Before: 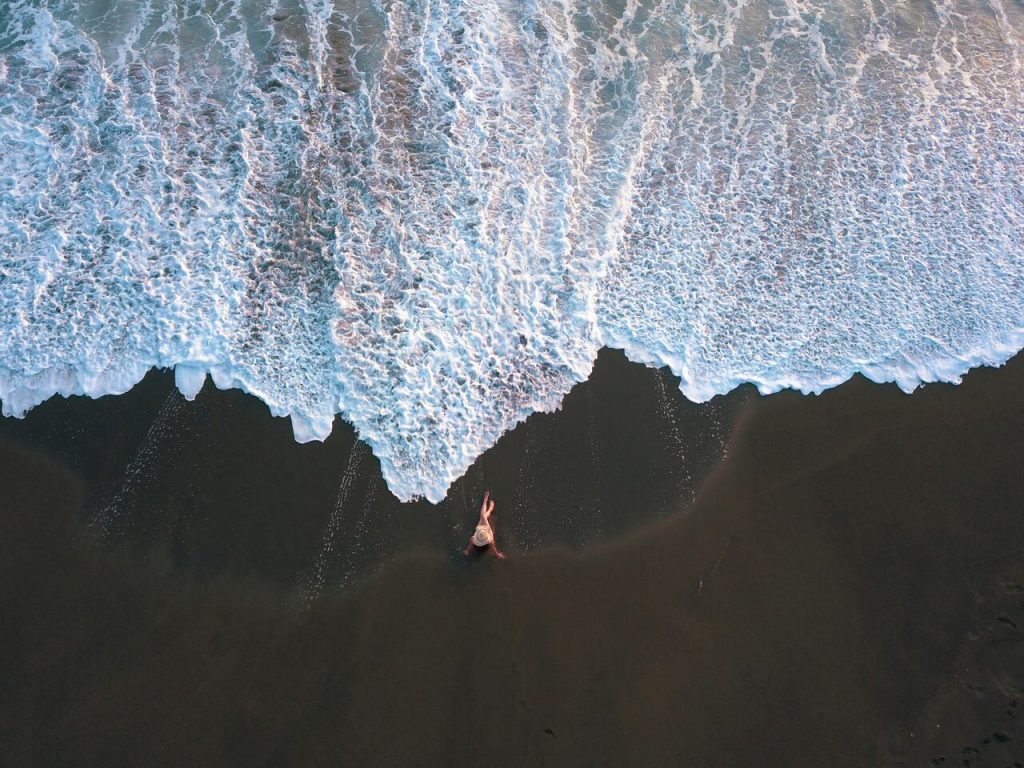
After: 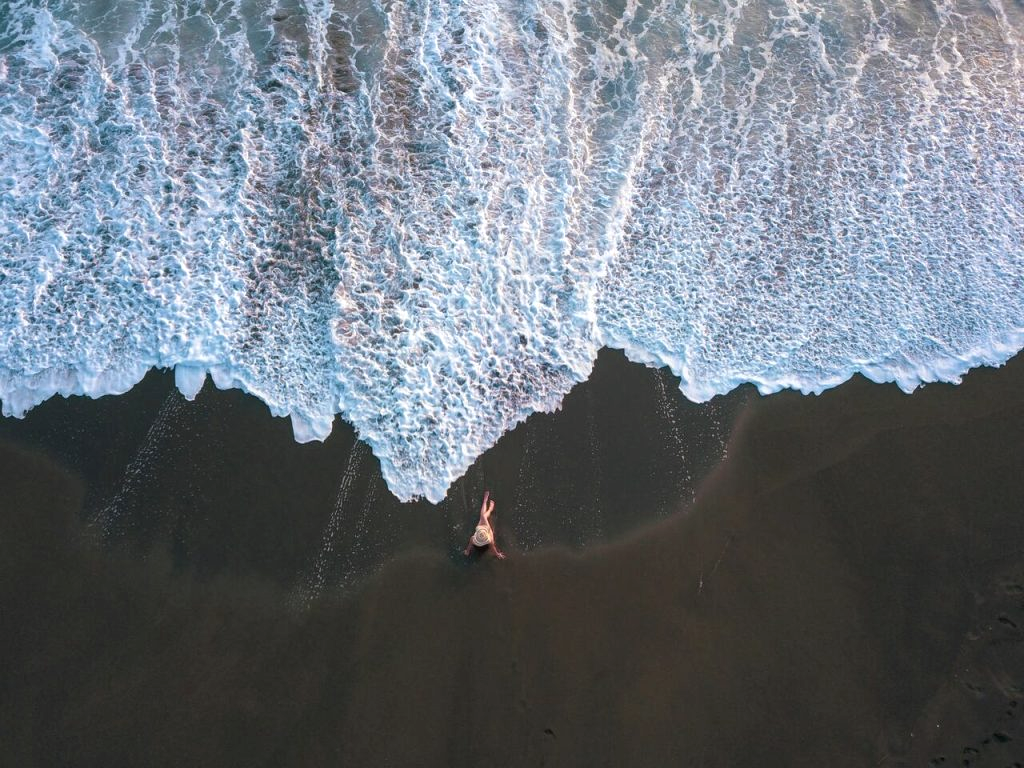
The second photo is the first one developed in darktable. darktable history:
rotate and perspective: crop left 0, crop top 0
white balance: red 0.988, blue 1.017
local contrast: on, module defaults
